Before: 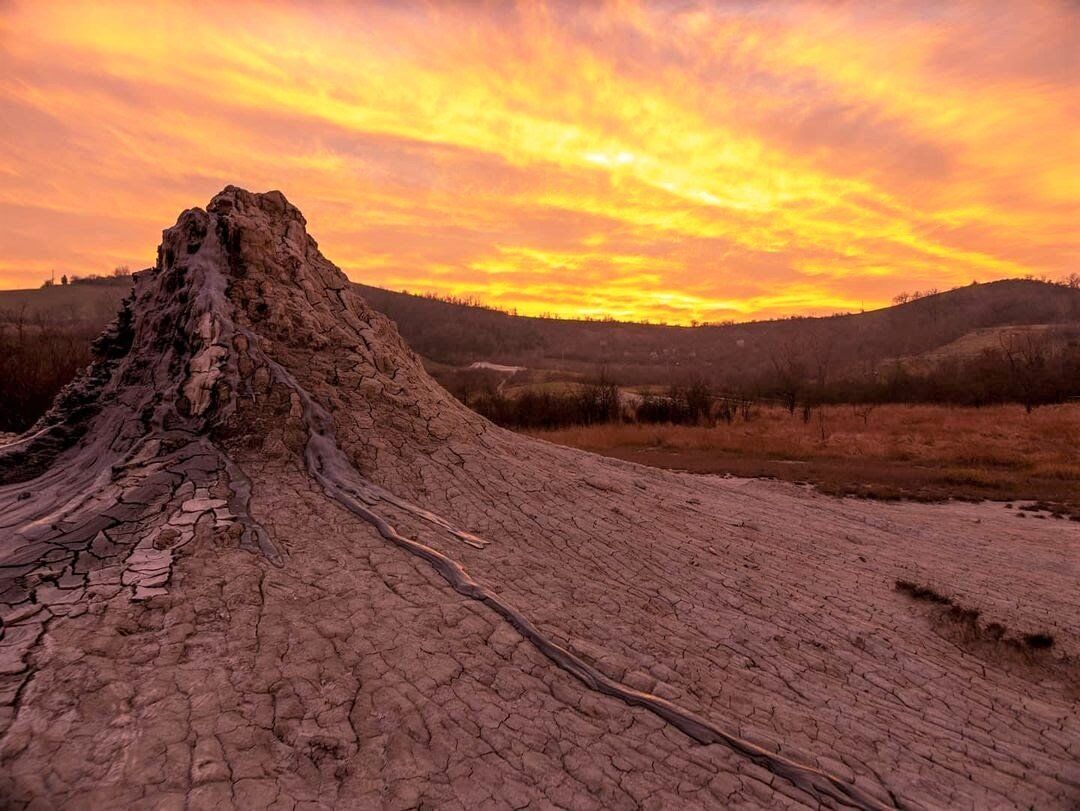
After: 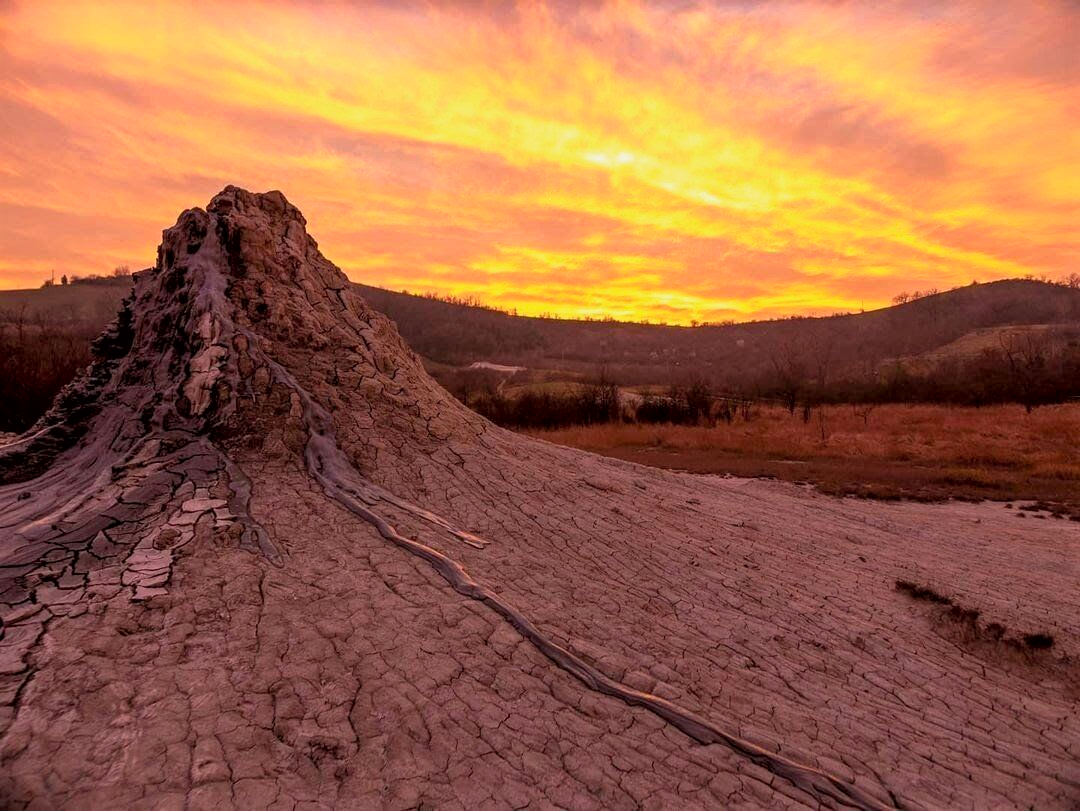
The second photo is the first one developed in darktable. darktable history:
tone curve: curves: ch0 [(0.013, 0) (0.061, 0.068) (0.239, 0.256) (0.502, 0.505) (0.683, 0.676) (0.761, 0.773) (0.858, 0.858) (0.987, 0.945)]; ch1 [(0, 0) (0.172, 0.123) (0.304, 0.288) (0.414, 0.44) (0.472, 0.473) (0.502, 0.508) (0.521, 0.528) (0.583, 0.595) (0.654, 0.673) (0.728, 0.761) (1, 1)]; ch2 [(0, 0) (0.411, 0.424) (0.485, 0.476) (0.502, 0.502) (0.553, 0.557) (0.57, 0.576) (1, 1)], color space Lab, independent channels, preserve colors none
color balance: mode lift, gamma, gain (sRGB), lift [0.97, 1, 1, 1], gamma [1.03, 1, 1, 1]
